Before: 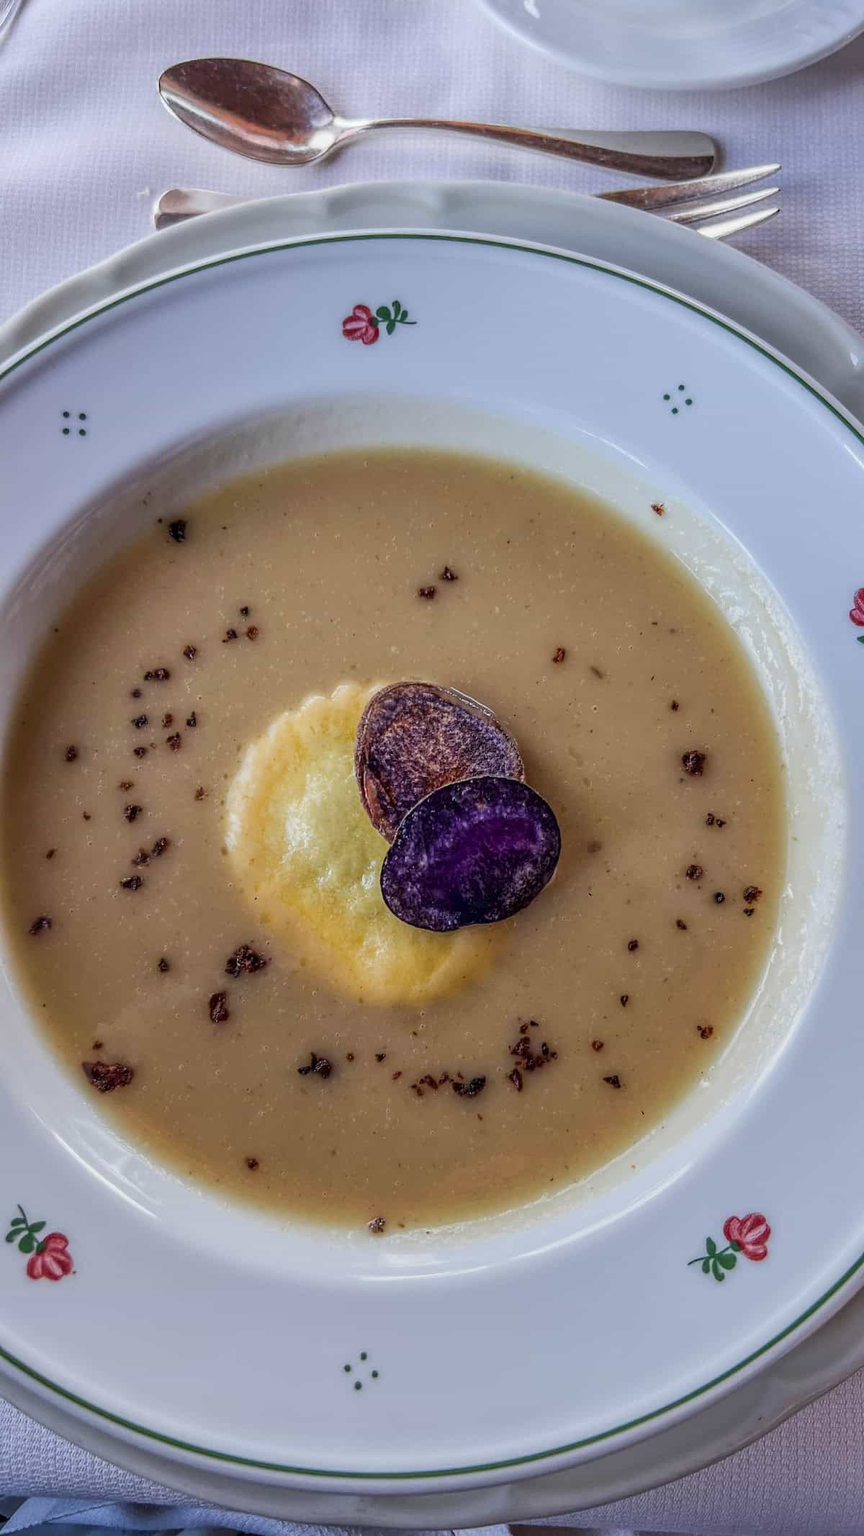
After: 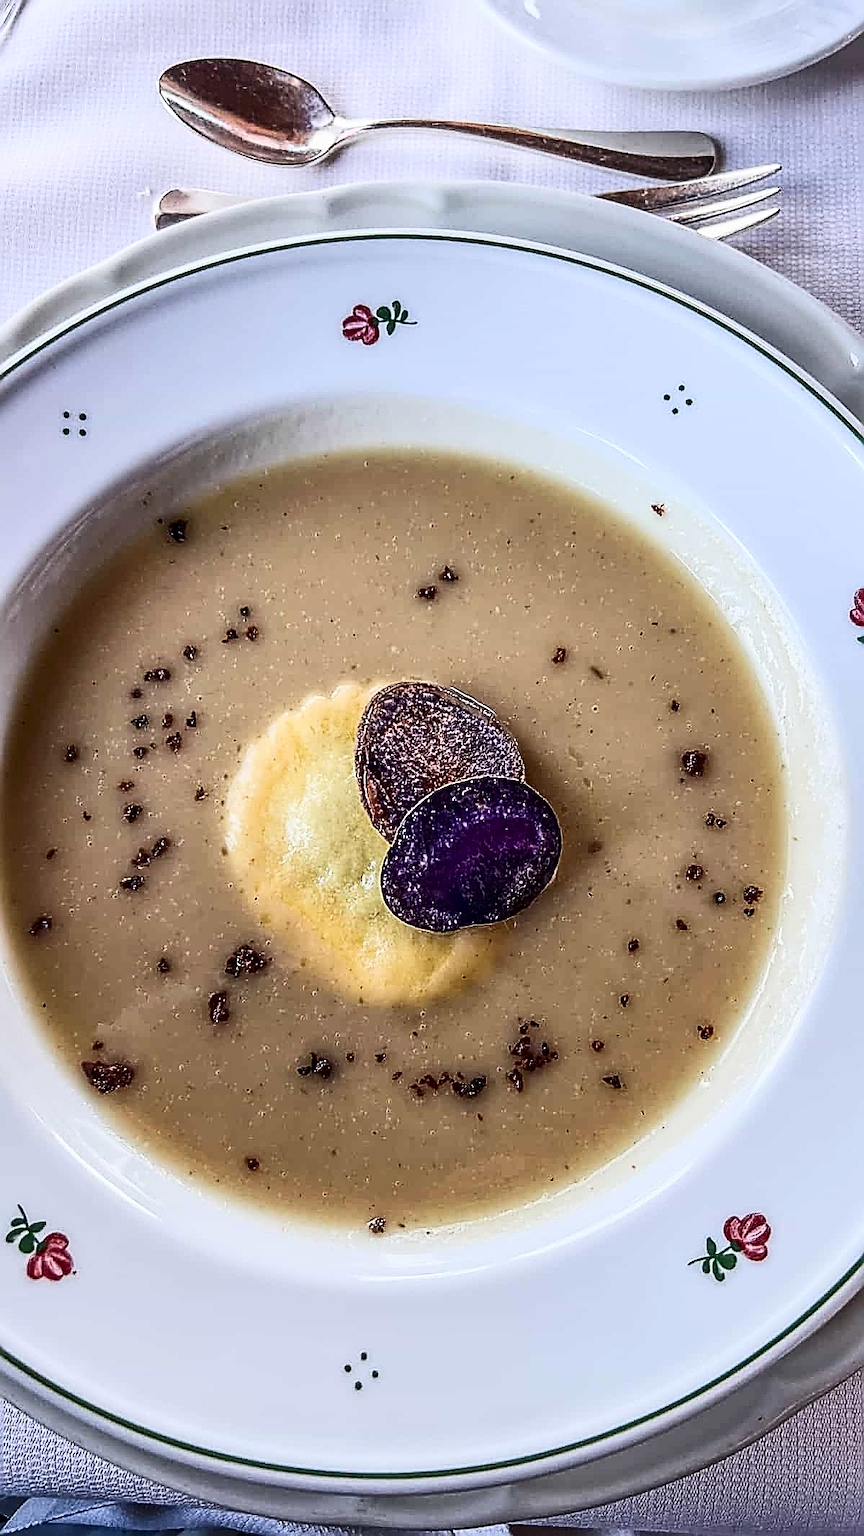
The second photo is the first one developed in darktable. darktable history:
sharpen: amount 2
contrast brightness saturation: contrast 0.39, brightness 0.1
